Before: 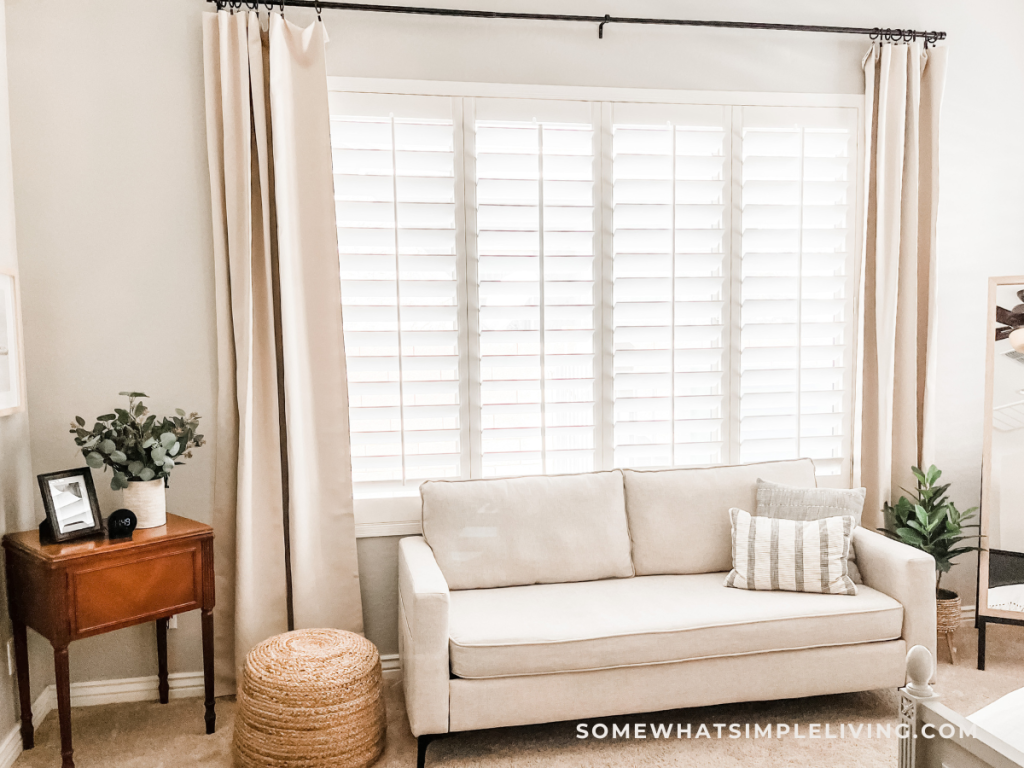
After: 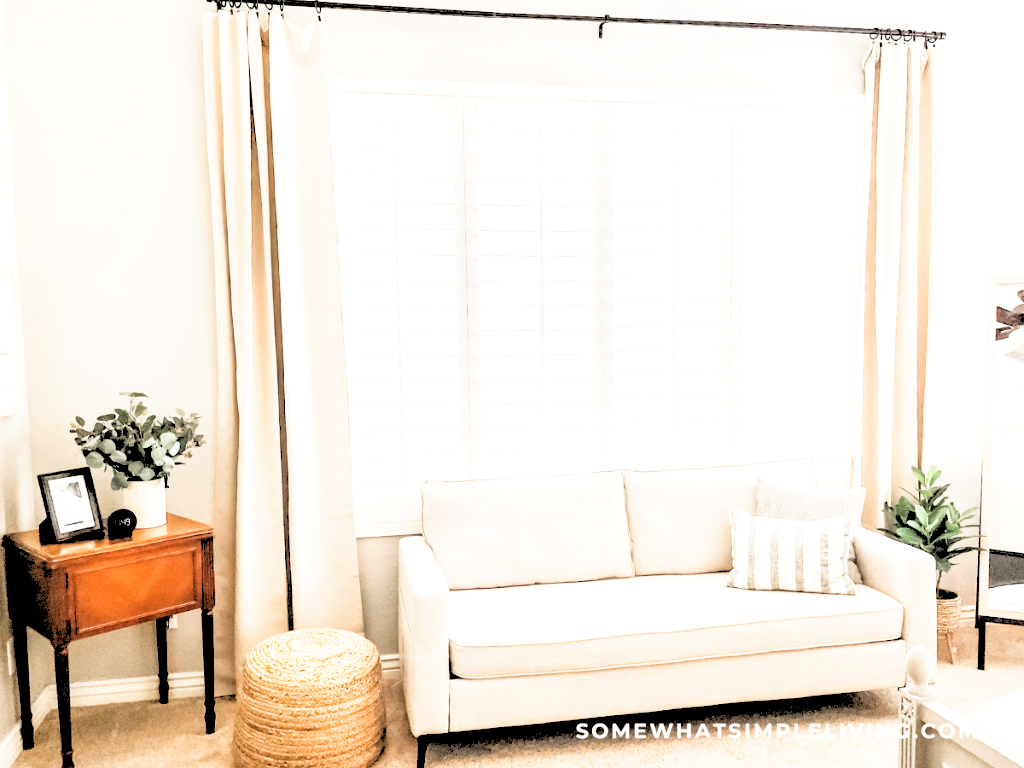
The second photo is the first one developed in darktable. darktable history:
exposure: exposure 0.426 EV, compensate highlight preservation false
base curve: curves: ch0 [(0, 0) (0.688, 0.865) (1, 1)], preserve colors none
rgb levels: levels [[0.027, 0.429, 0.996], [0, 0.5, 1], [0, 0.5, 1]]
